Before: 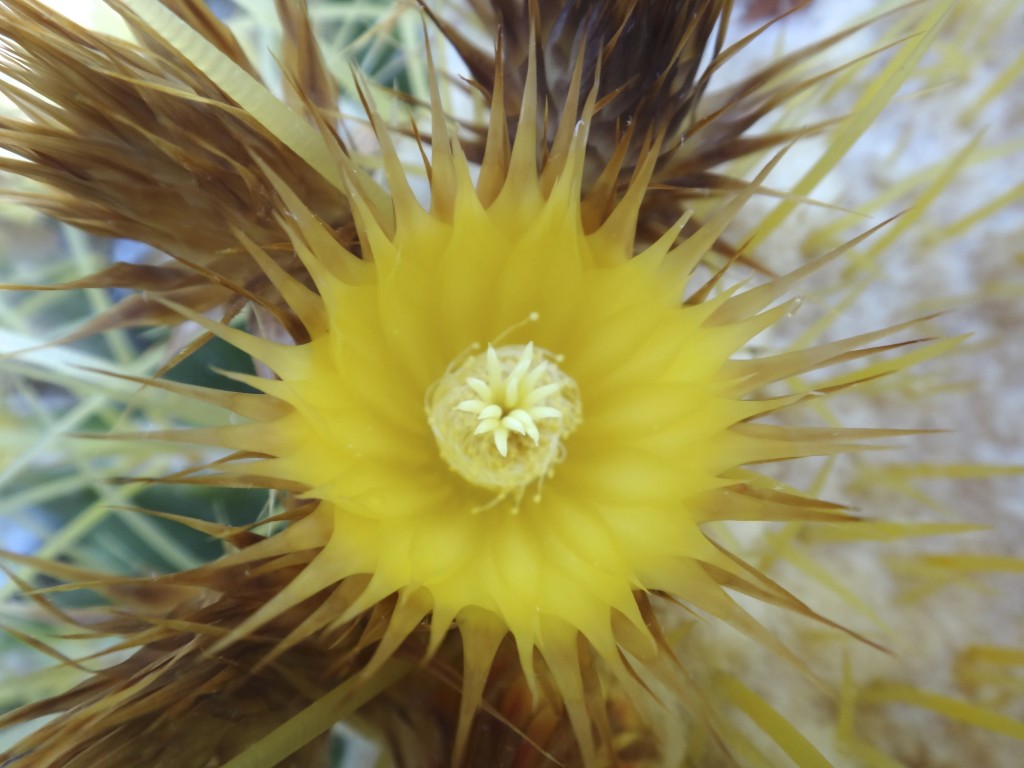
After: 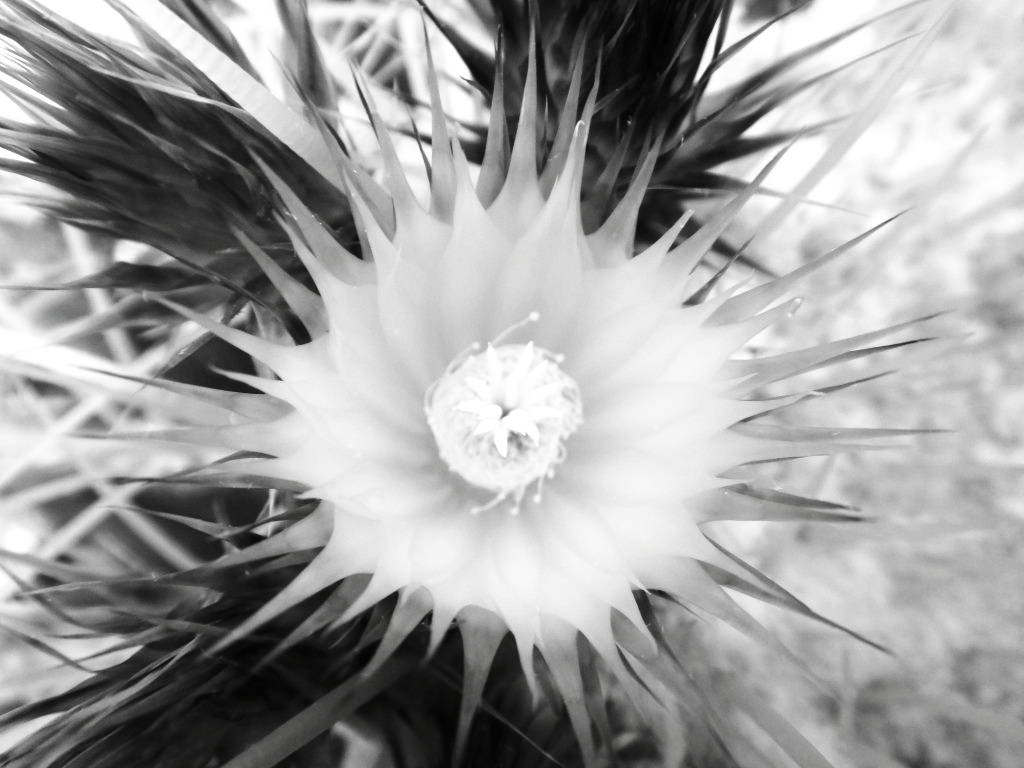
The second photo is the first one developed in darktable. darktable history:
contrast brightness saturation: contrast 0.019, brightness -0.992, saturation -0.989
filmic rgb: black relative exposure -8.03 EV, white relative exposure 4.01 EV, threshold 3.06 EV, hardness 4.19, color science v4 (2020), iterations of high-quality reconstruction 0, enable highlight reconstruction true
exposure: black level correction 0.001, exposure 1.994 EV, compensate exposure bias true, compensate highlight preservation false
